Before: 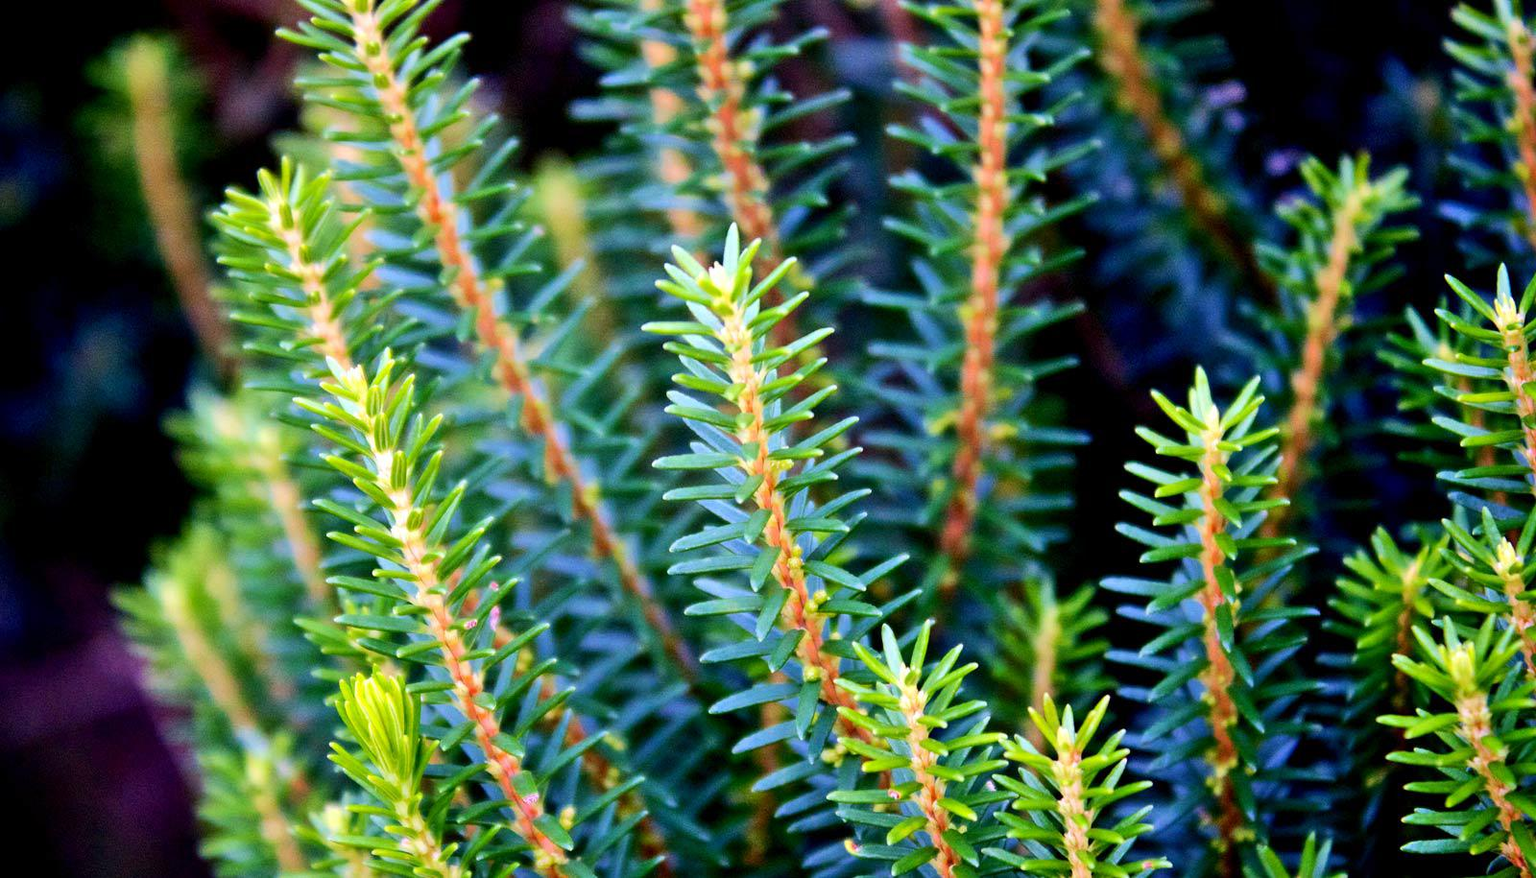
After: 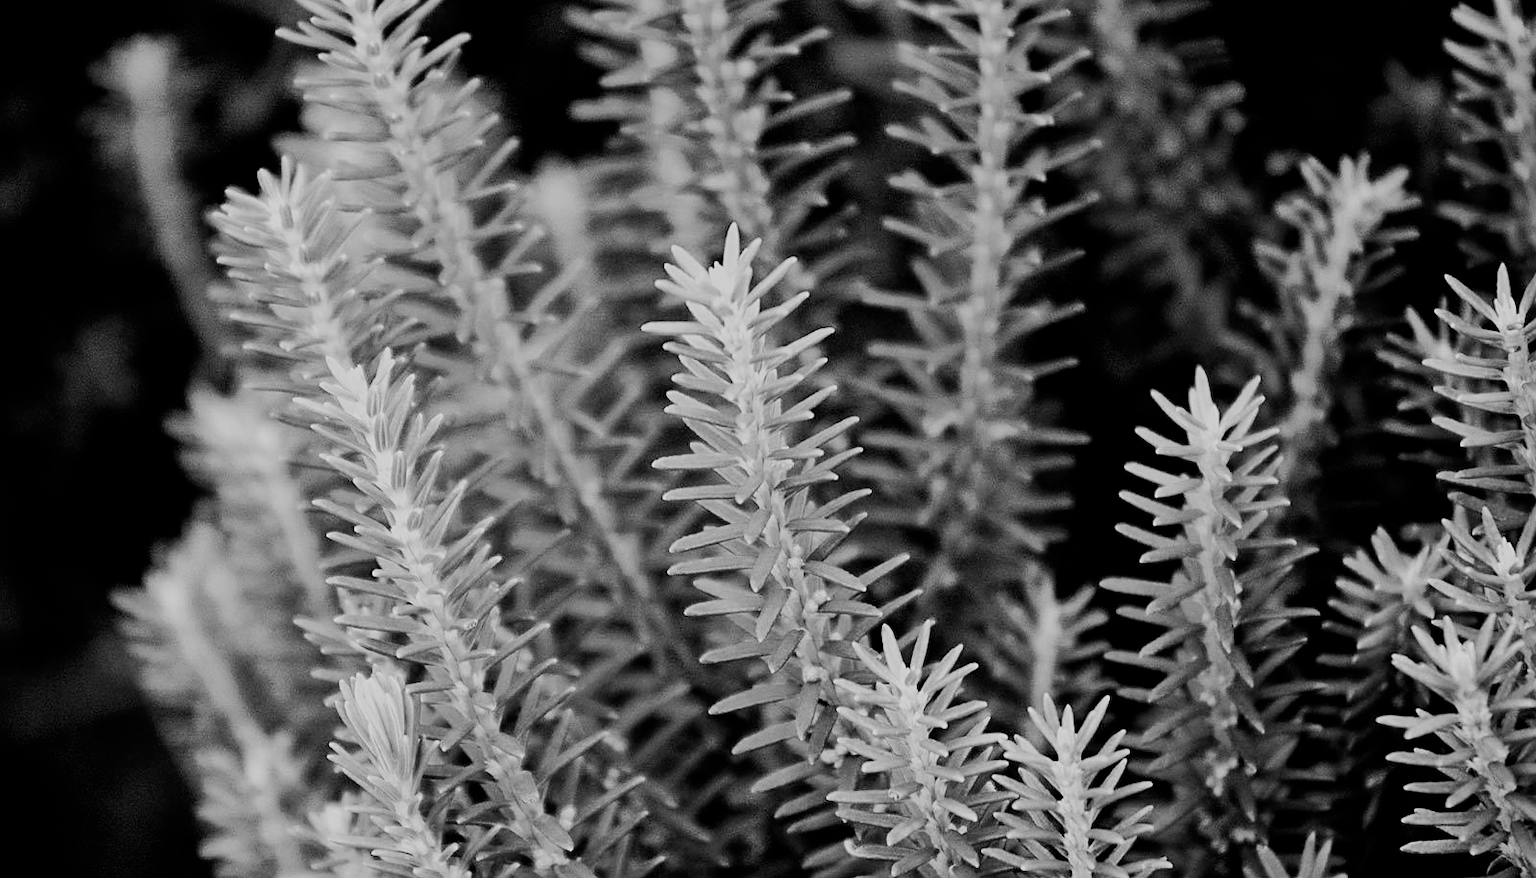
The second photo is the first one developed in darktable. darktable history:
filmic rgb: black relative exposure -7.65 EV, white relative exposure 4.56 EV, hardness 3.61, contrast 1.05
tone curve: curves: ch0 [(0, 0) (0.003, 0.003) (0.011, 0.011) (0.025, 0.024) (0.044, 0.043) (0.069, 0.068) (0.1, 0.098) (0.136, 0.133) (0.177, 0.173) (0.224, 0.22) (0.277, 0.271) (0.335, 0.328) (0.399, 0.39) (0.468, 0.458) (0.543, 0.563) (0.623, 0.64) (0.709, 0.722) (0.801, 0.809) (0.898, 0.902) (1, 1)], preserve colors none
sharpen: on, module defaults
color correction: highlights a* 9.03, highlights b* 8.71, shadows a* 40, shadows b* 40, saturation 0.8
monochrome: a -71.75, b 75.82
